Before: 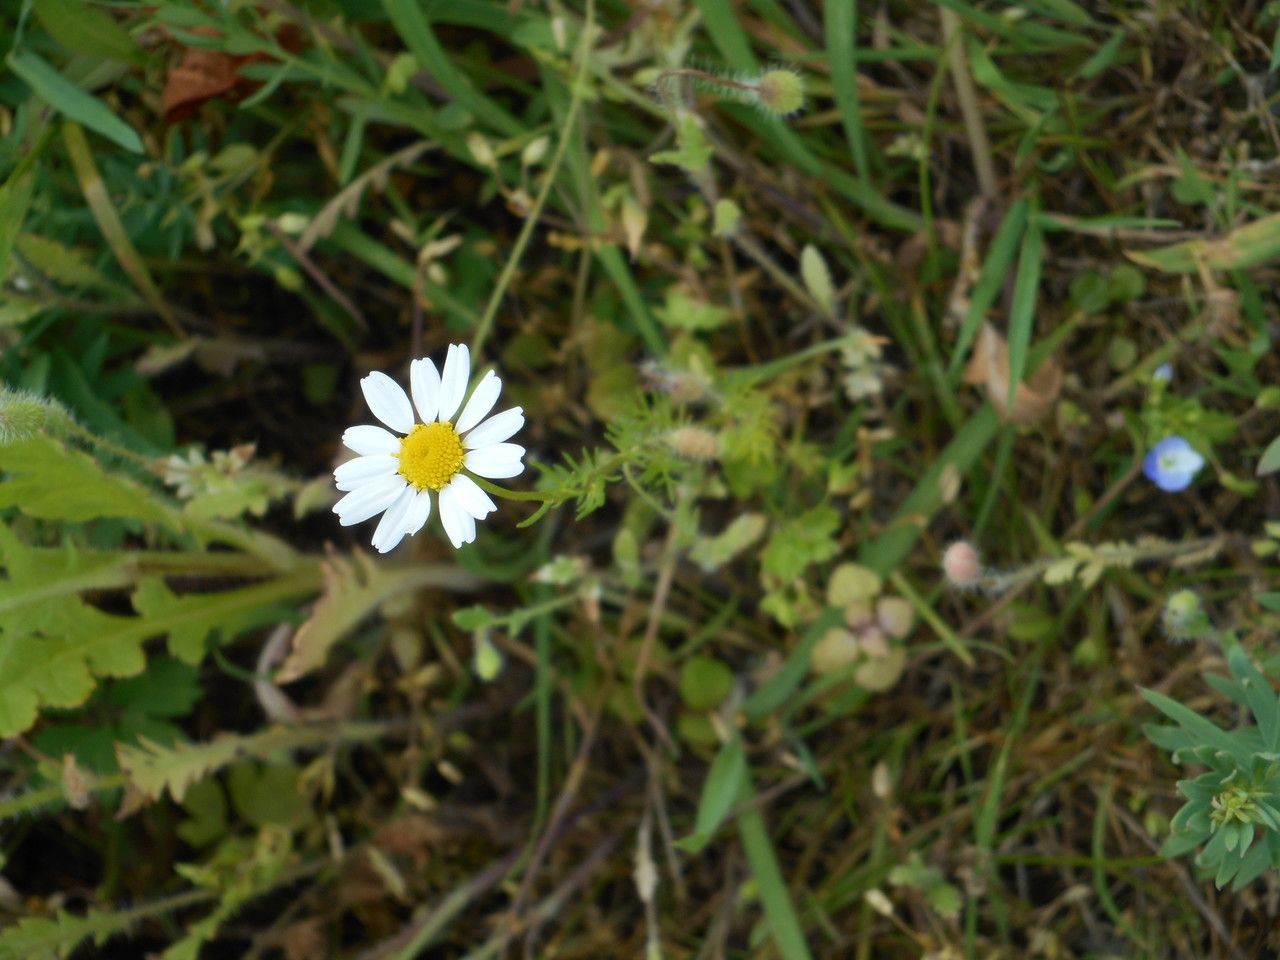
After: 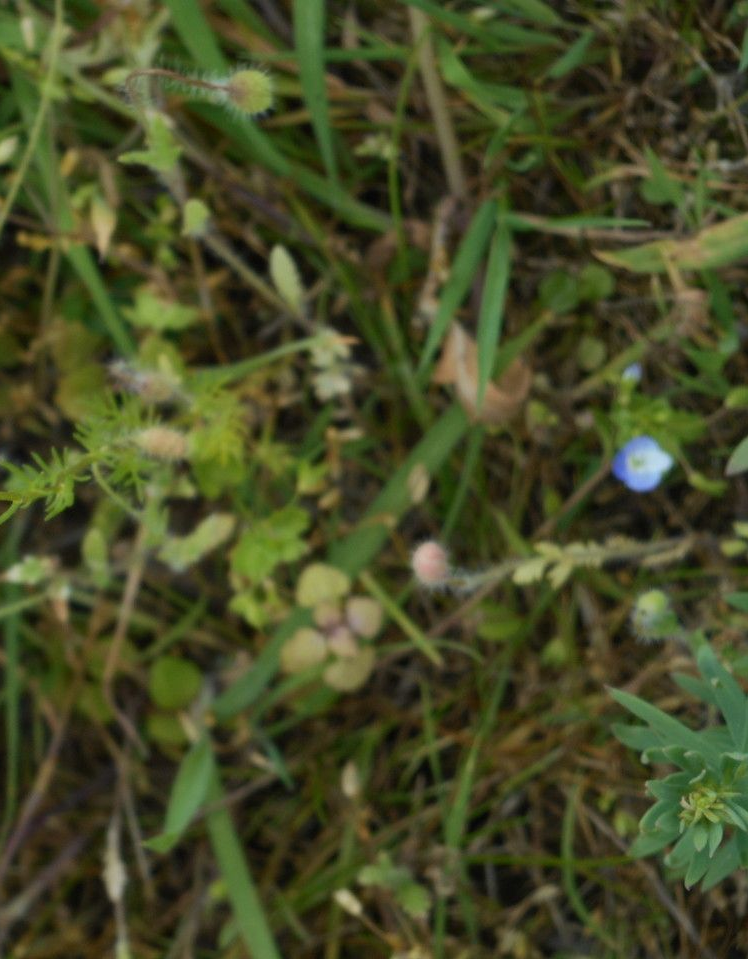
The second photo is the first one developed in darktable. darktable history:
crop: left 41.498%
